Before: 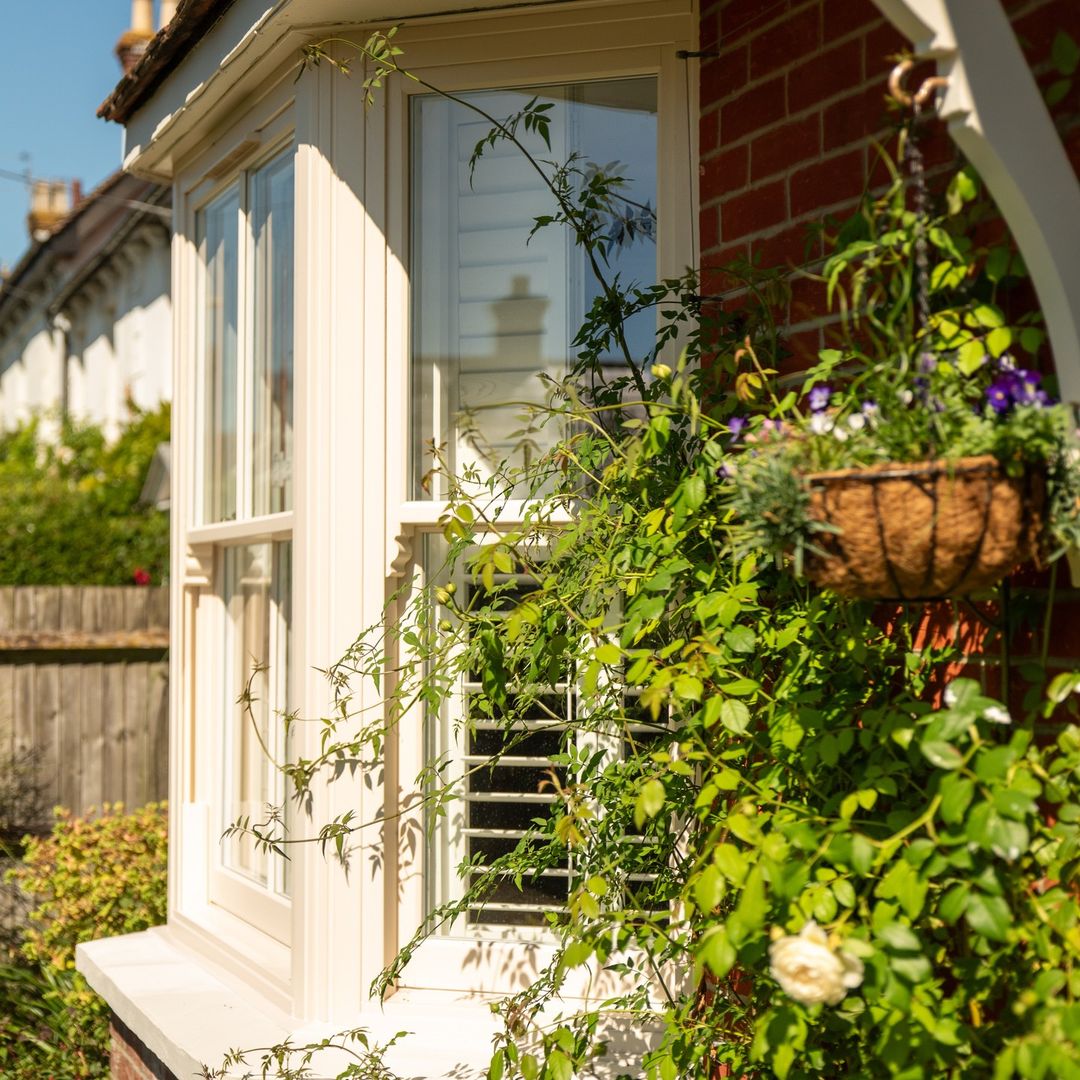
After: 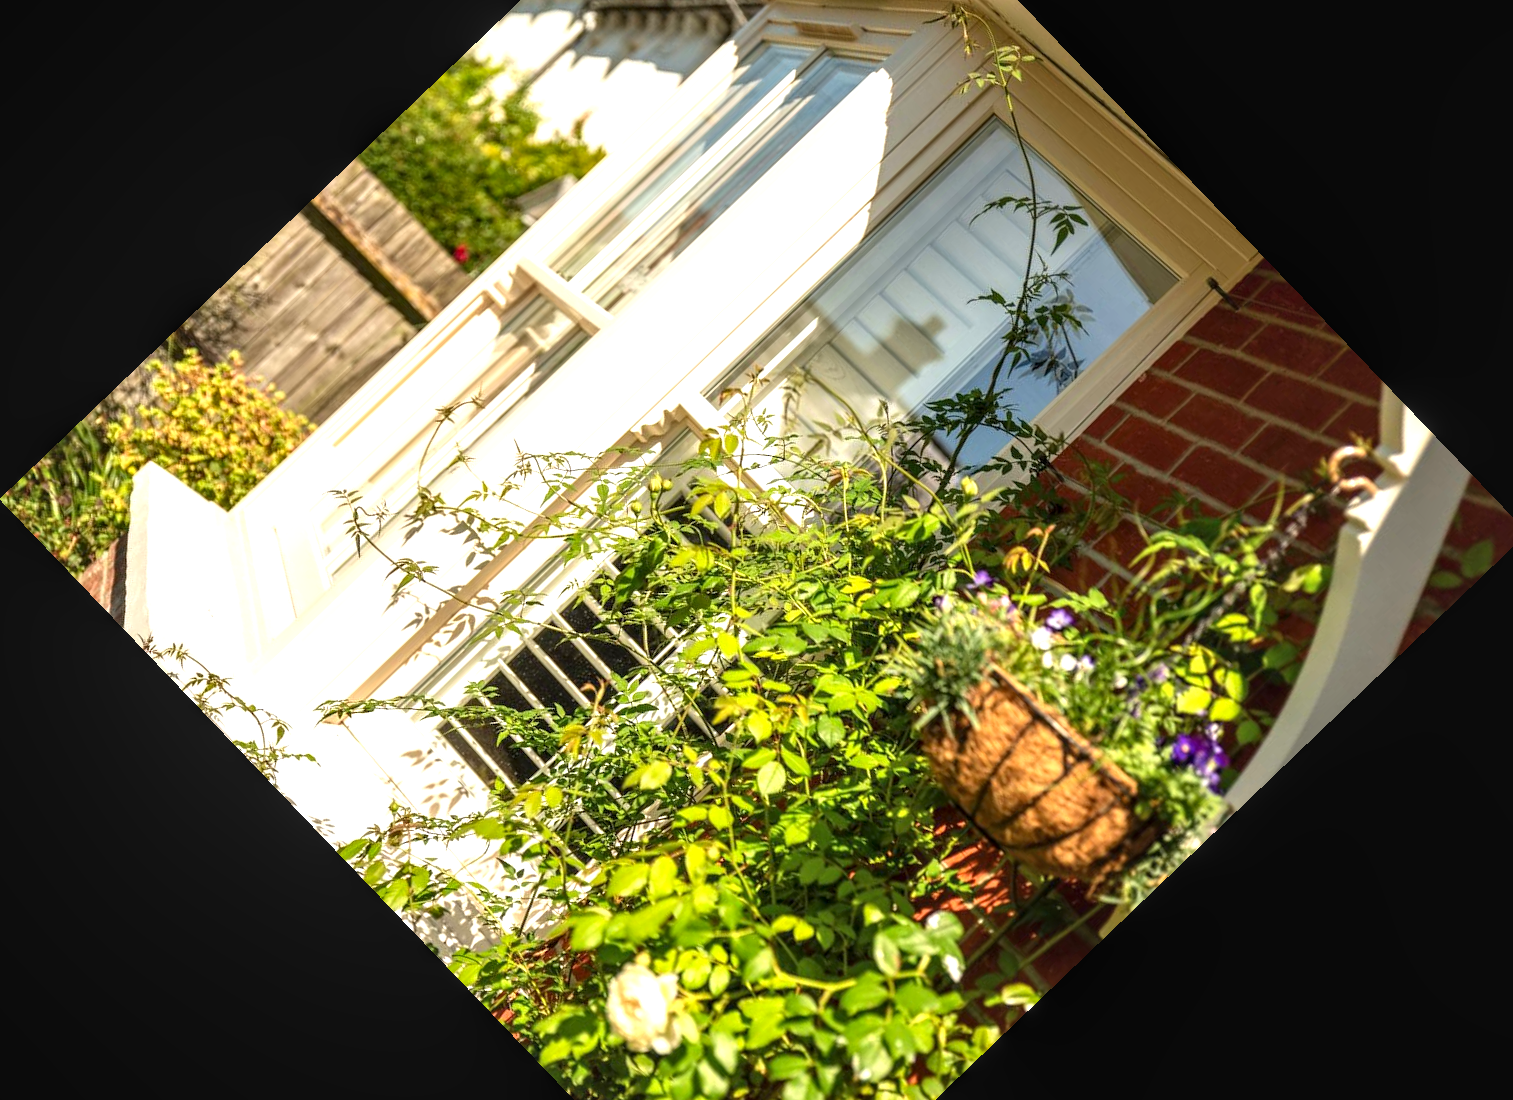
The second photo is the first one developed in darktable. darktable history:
exposure: black level correction 0, exposure 0.9 EV, compensate exposure bias true, compensate highlight preservation false
crop and rotate: angle -46.26°, top 16.234%, right 0.912%, bottom 11.704%
local contrast: on, module defaults
